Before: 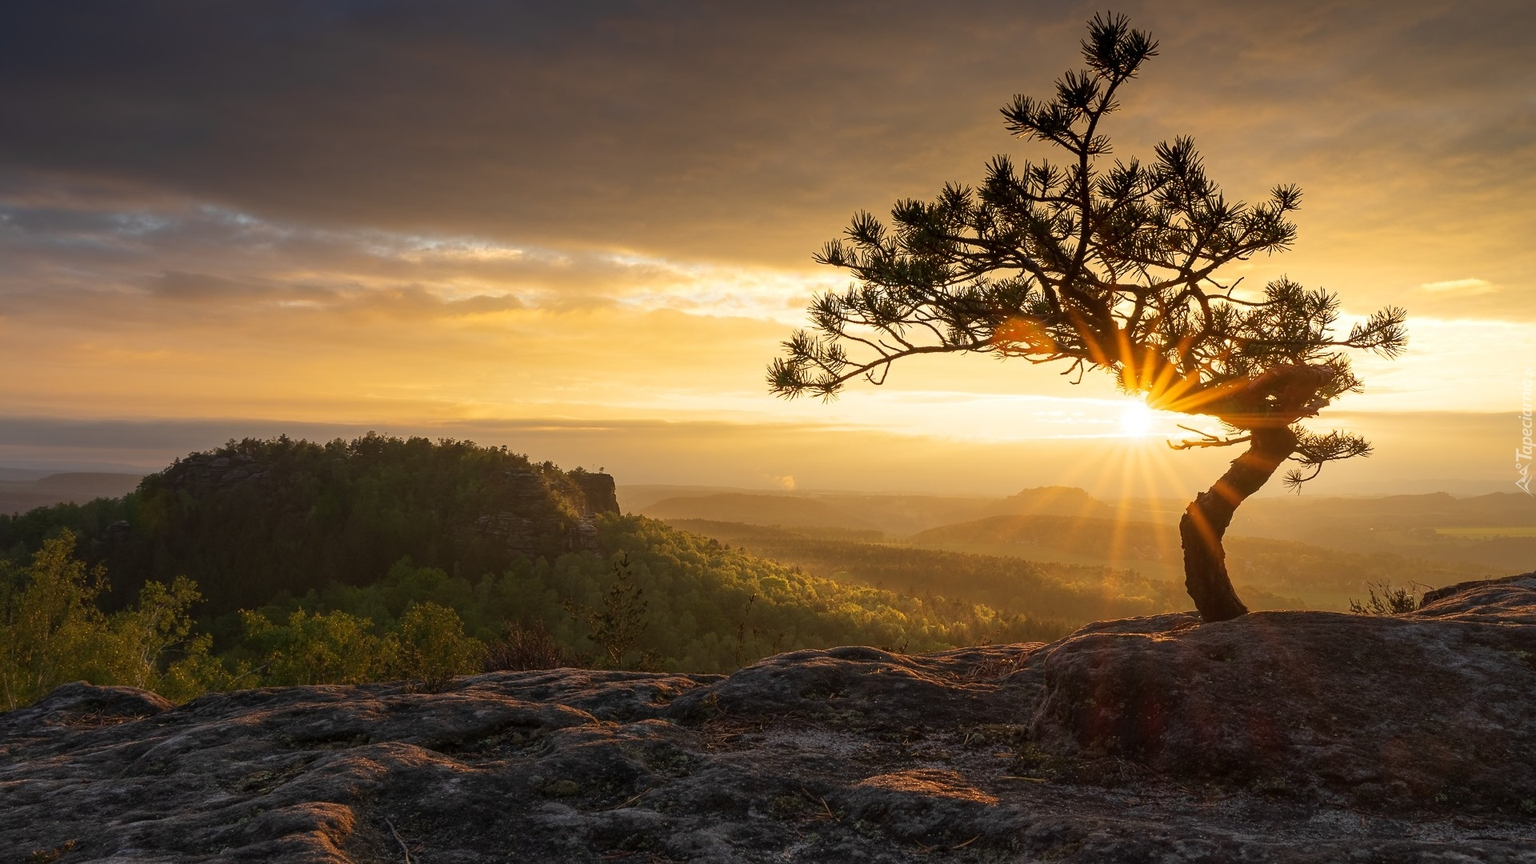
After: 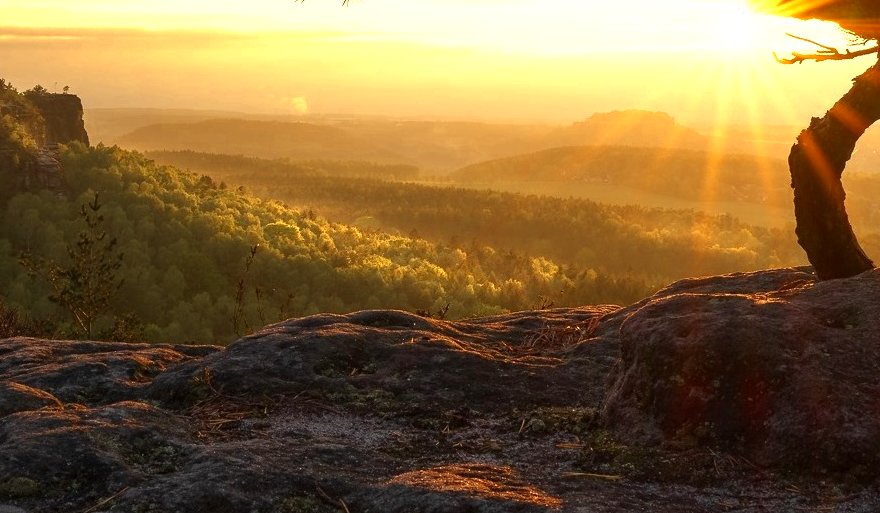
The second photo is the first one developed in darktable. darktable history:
crop: left 35.765%, top 46.183%, right 18.11%, bottom 6.008%
color zones: curves: ch0 [(0.004, 0.305) (0.261, 0.623) (0.389, 0.399) (0.708, 0.571) (0.947, 0.34)]; ch1 [(0.025, 0.645) (0.229, 0.584) (0.326, 0.551) (0.484, 0.262) (0.757, 0.643)], mix 40.86%
